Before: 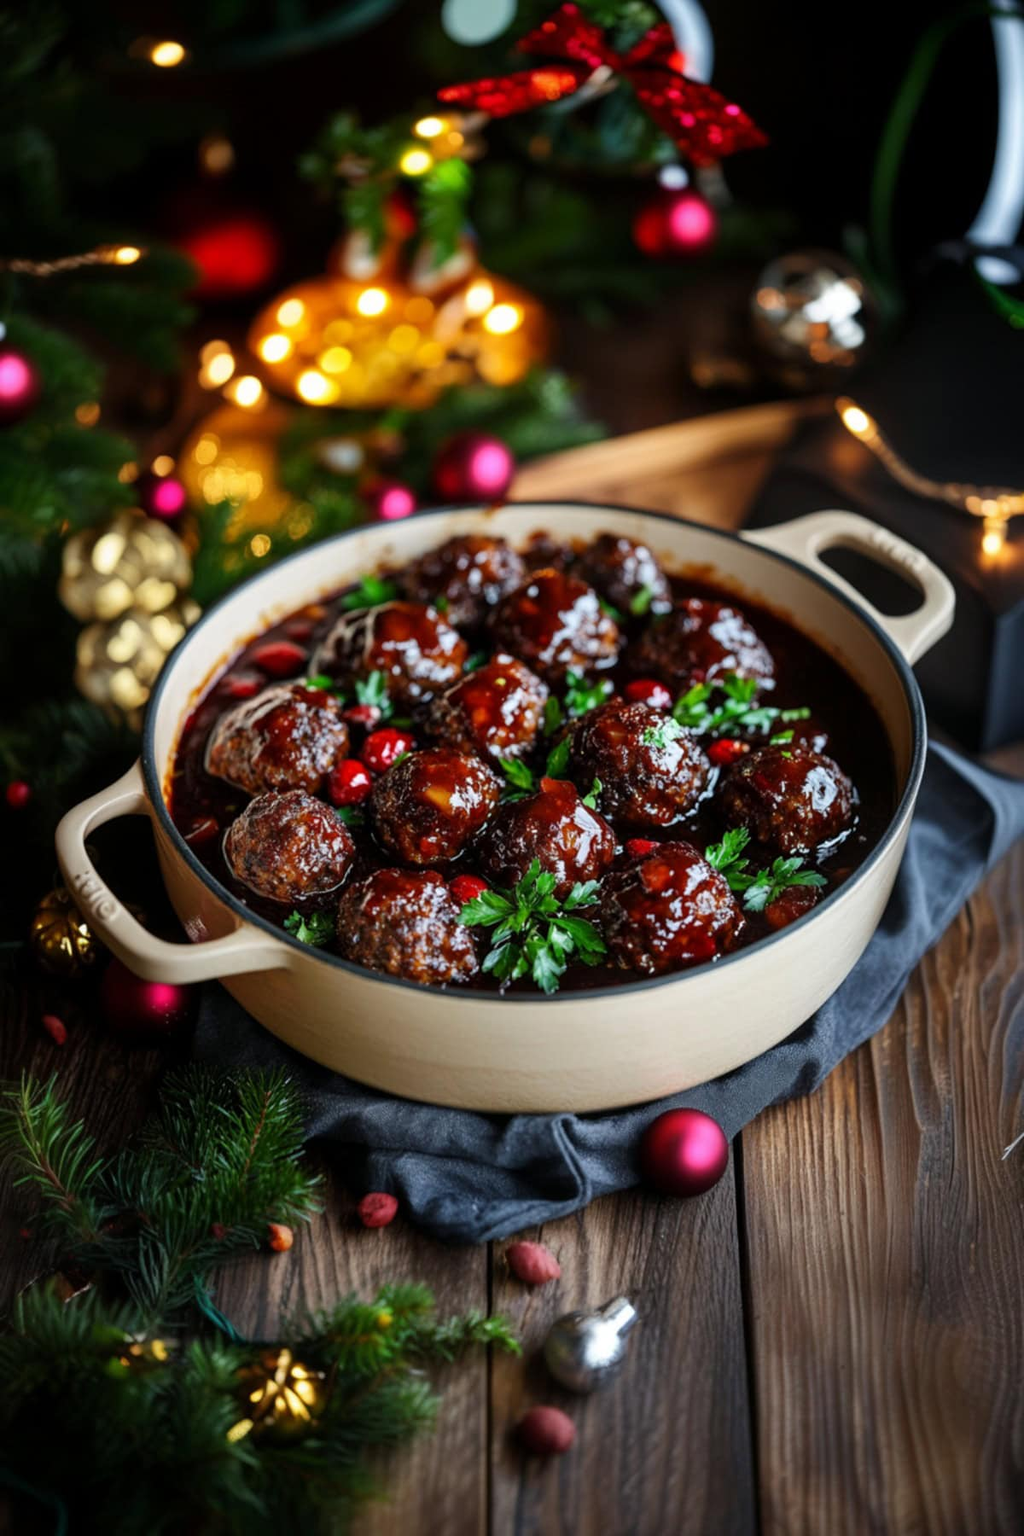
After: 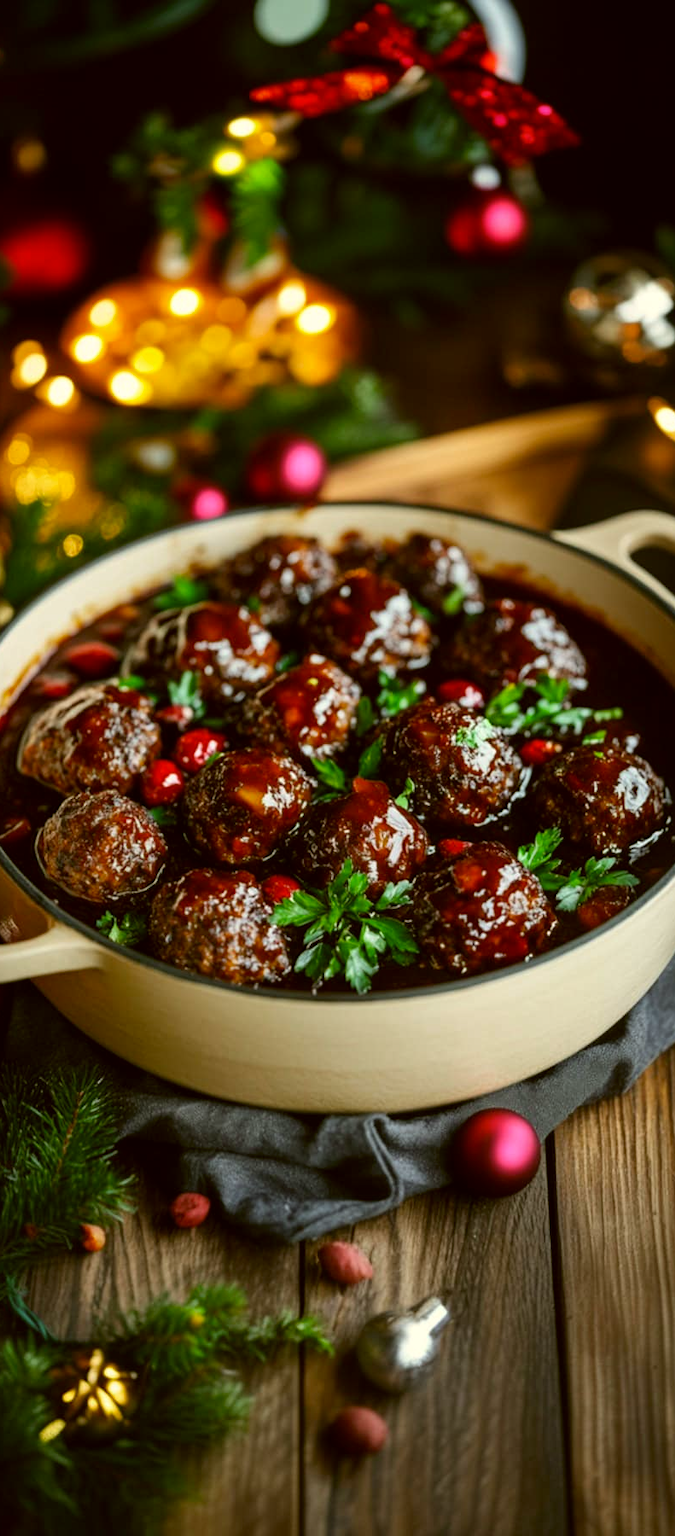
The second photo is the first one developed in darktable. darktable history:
crop and rotate: left 18.41%, right 15.51%
color correction: highlights a* -1.32, highlights b* 10.55, shadows a* 0.517, shadows b* 19.1
